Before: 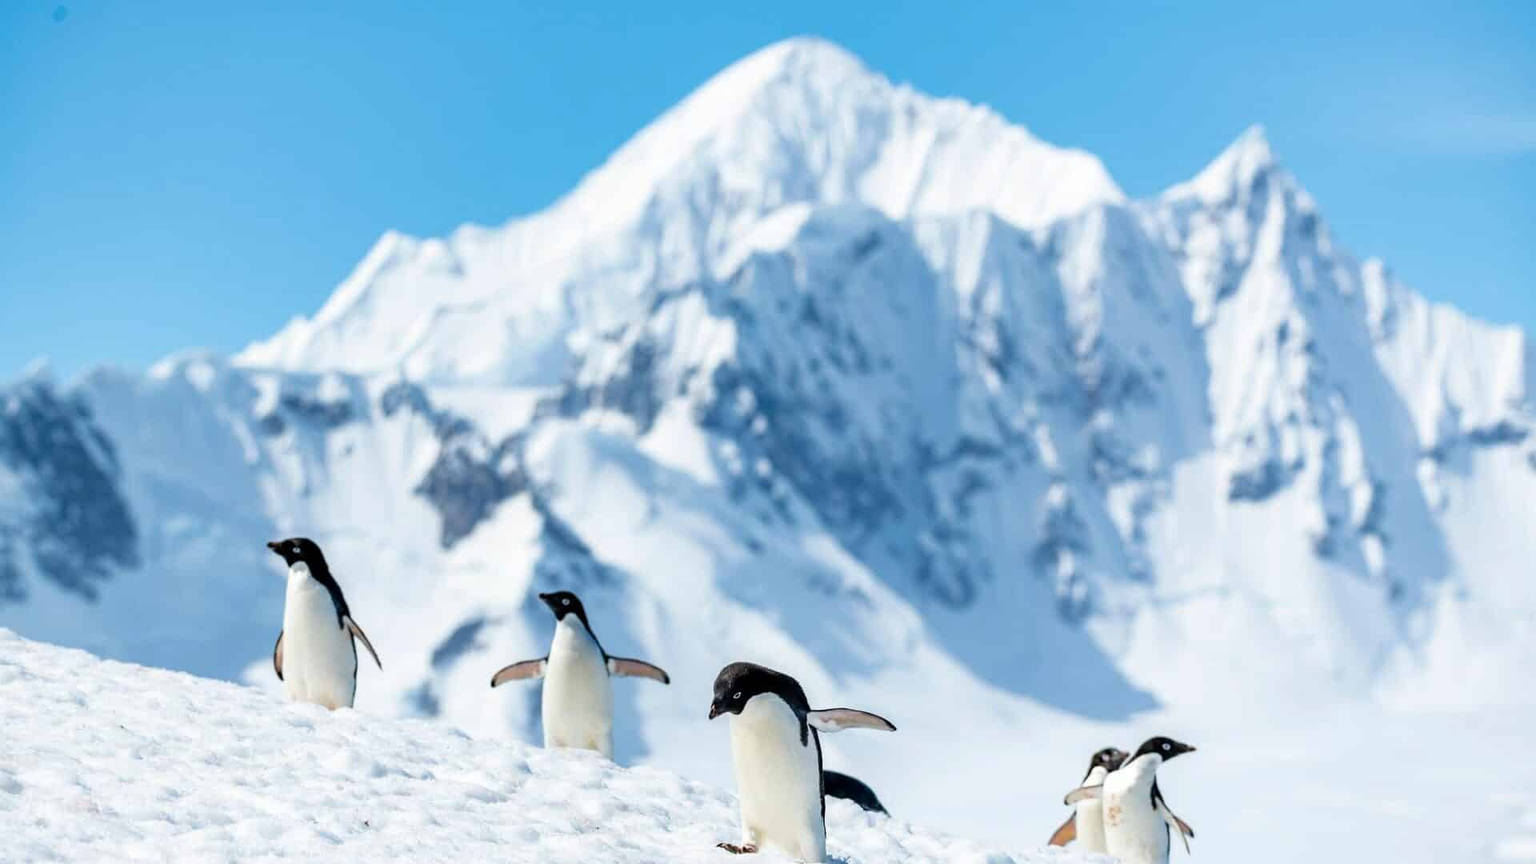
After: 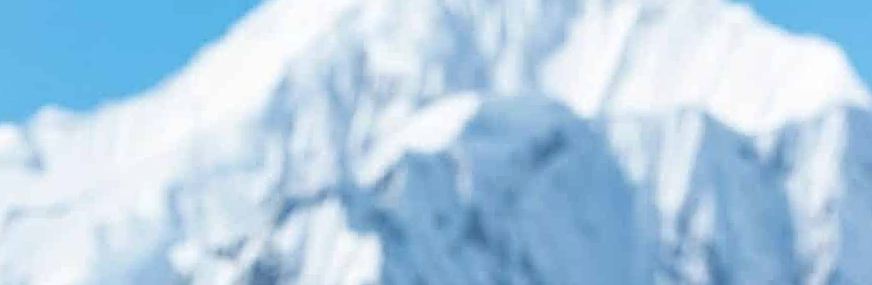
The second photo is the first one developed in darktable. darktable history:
sharpen: on, module defaults
tone equalizer: on, module defaults
exposure: black level correction -0.03, compensate highlight preservation false
crop: left 28.64%, top 16.832%, right 26.637%, bottom 58.055%
rotate and perspective: rotation 1.72°, automatic cropping off
